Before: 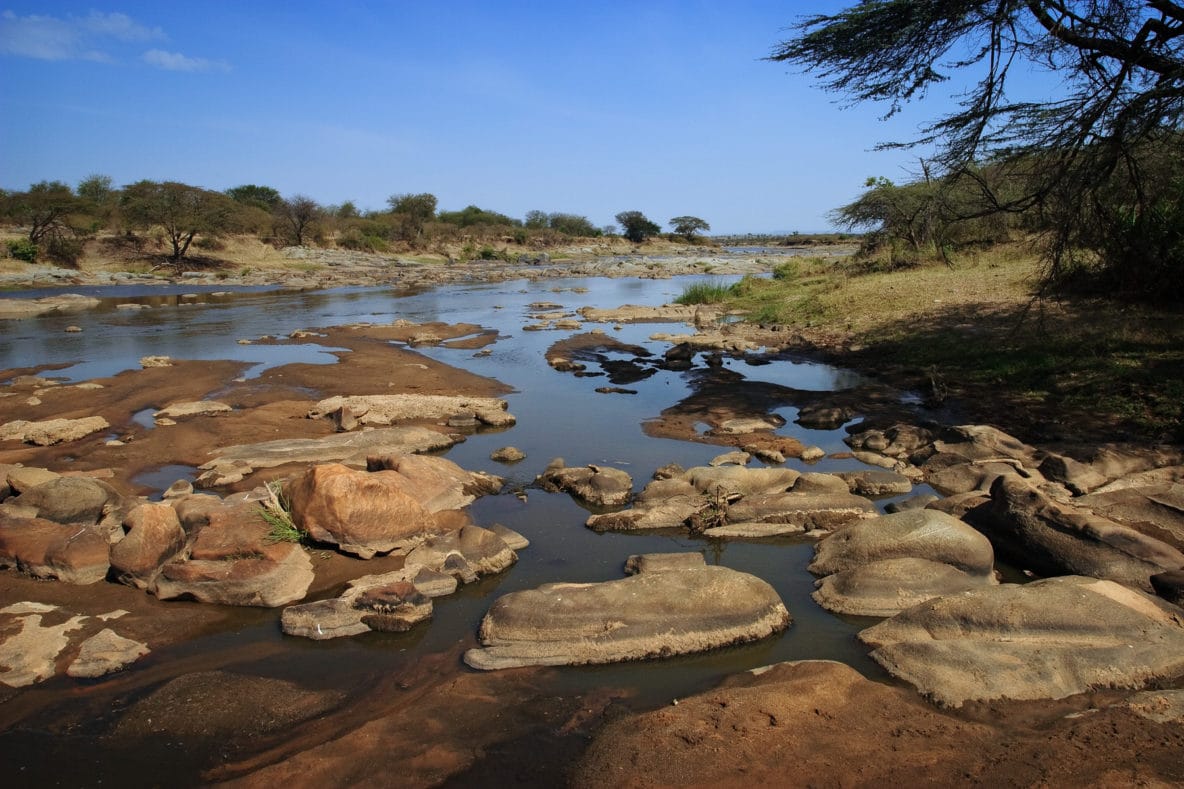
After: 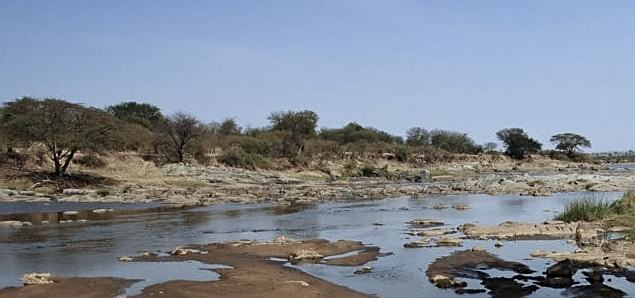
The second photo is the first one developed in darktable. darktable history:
sharpen: on, module defaults
crop: left 10.121%, top 10.631%, right 36.218%, bottom 51.526%
contrast brightness saturation: contrast 0.1, saturation -0.36
